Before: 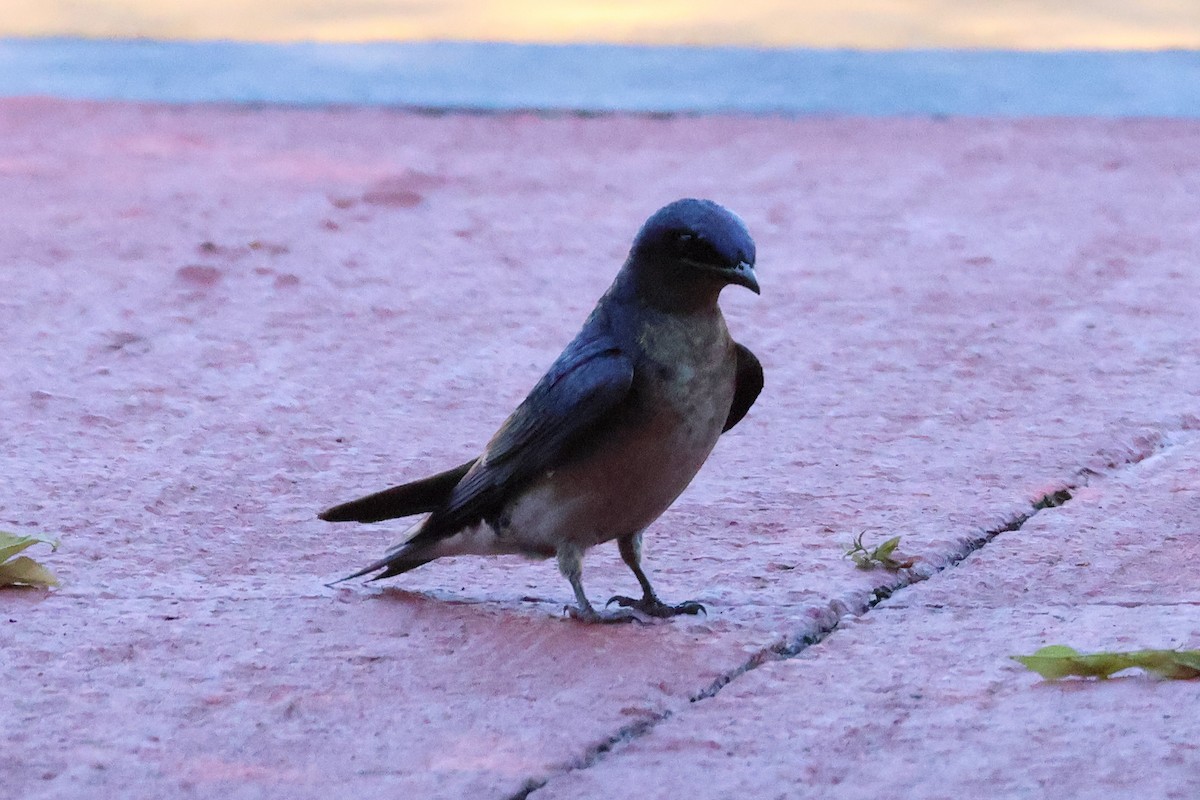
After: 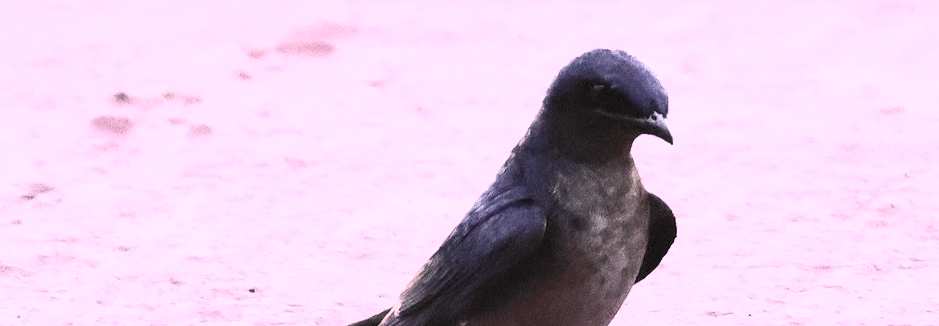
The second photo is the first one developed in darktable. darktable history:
color correction: highlights a* 14.54, highlights b* 4.68
contrast brightness saturation: contrast 0.58, brightness 0.577, saturation -0.333
crop: left 7.313%, top 18.764%, right 14.4%, bottom 40.381%
